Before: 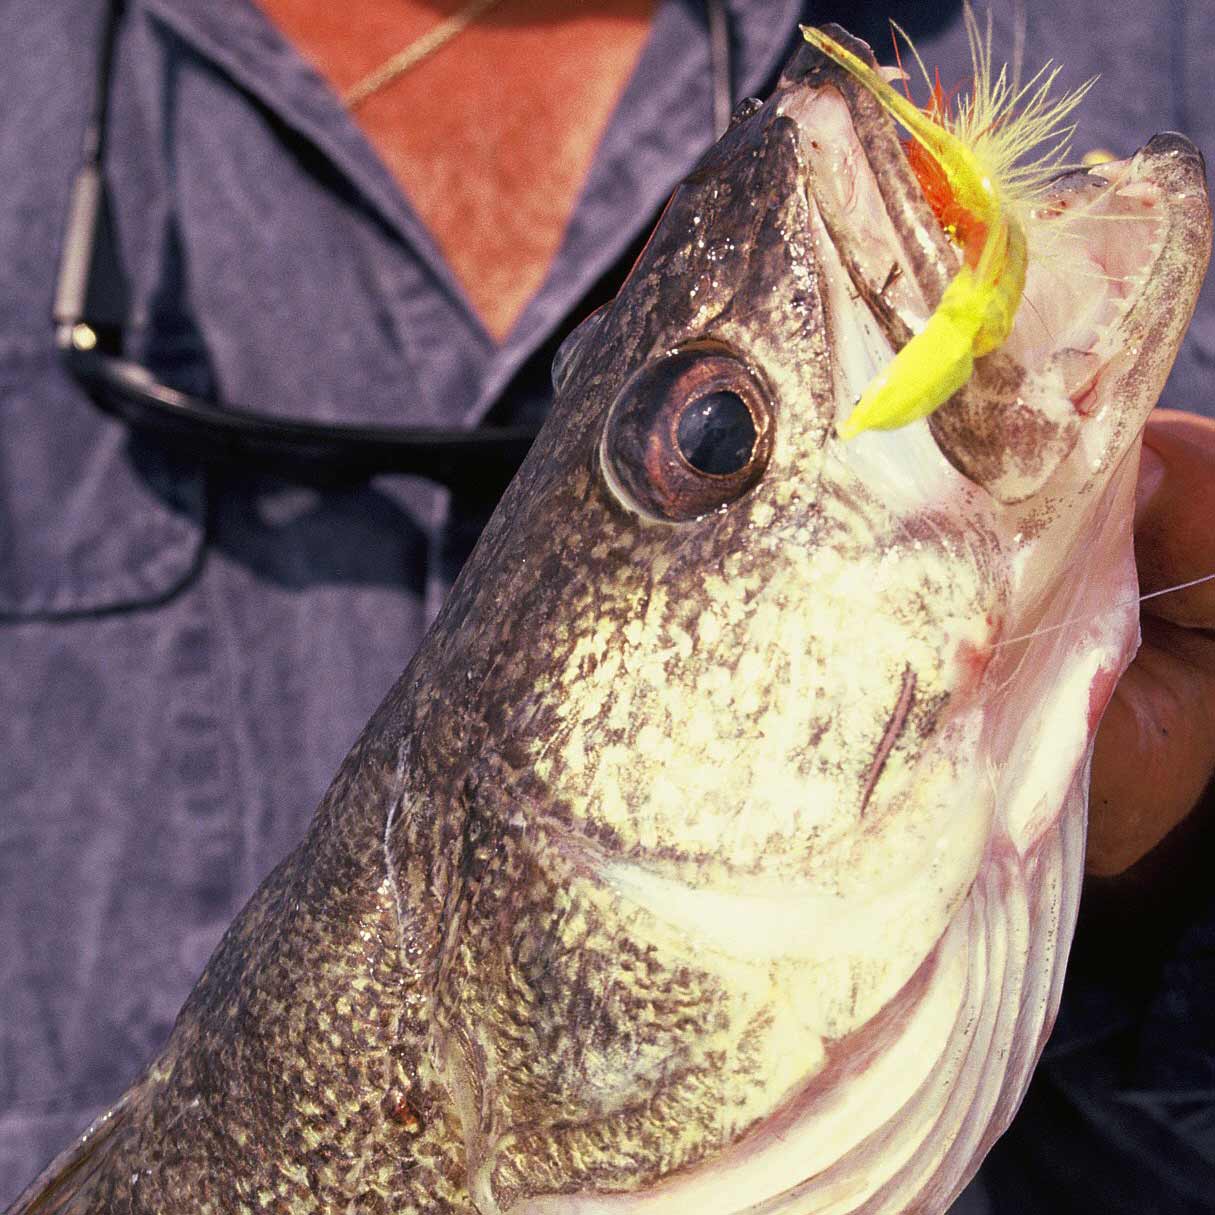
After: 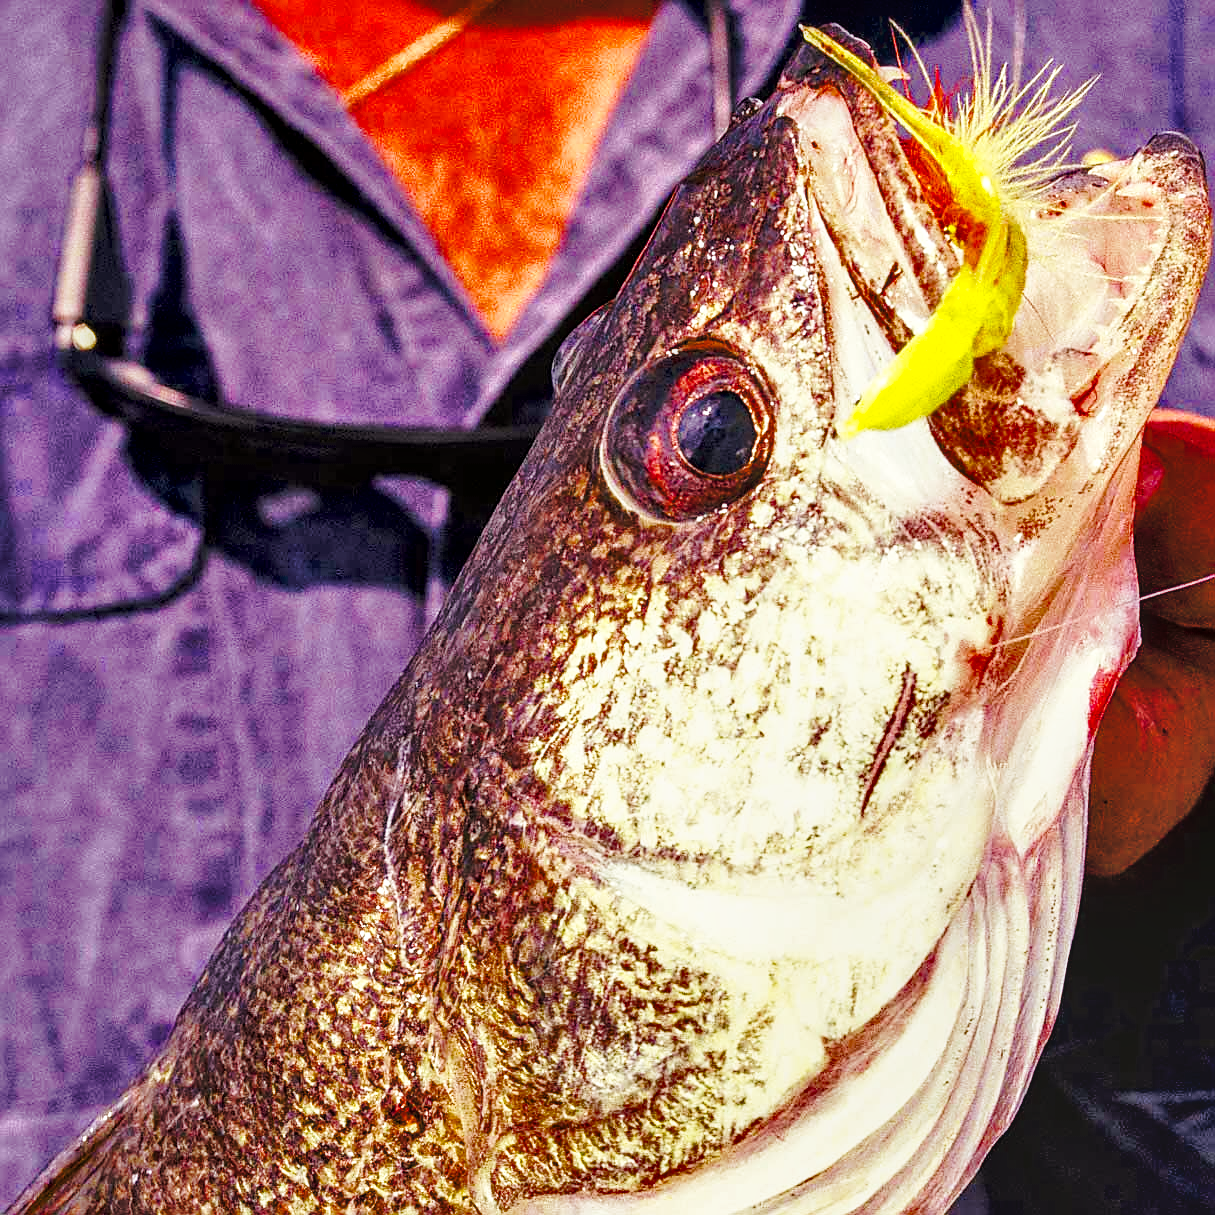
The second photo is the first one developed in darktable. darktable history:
base curve: curves: ch0 [(0, 0) (0.036, 0.037) (0.121, 0.228) (0.46, 0.76) (0.859, 0.983) (1, 1)], preserve colors none
shadows and highlights: soften with gaussian
color balance rgb: power › luminance -3.616%, power › chroma 0.564%, power › hue 43.06°, linear chroma grading › global chroma 16.049%, perceptual saturation grading › global saturation 20.356%, perceptual saturation grading › highlights -19.838%, perceptual saturation grading › shadows 29.784%, global vibrance 7.171%, saturation formula JzAzBz (2021)
local contrast: on, module defaults
sharpen: on, module defaults
tone curve: curves: ch0 [(0, 0) (0.003, 0.005) (0.011, 0.016) (0.025, 0.036) (0.044, 0.071) (0.069, 0.112) (0.1, 0.149) (0.136, 0.187) (0.177, 0.228) (0.224, 0.272) (0.277, 0.32) (0.335, 0.374) (0.399, 0.429) (0.468, 0.479) (0.543, 0.538) (0.623, 0.609) (0.709, 0.697) (0.801, 0.789) (0.898, 0.876) (1, 1)], color space Lab, independent channels, preserve colors none
